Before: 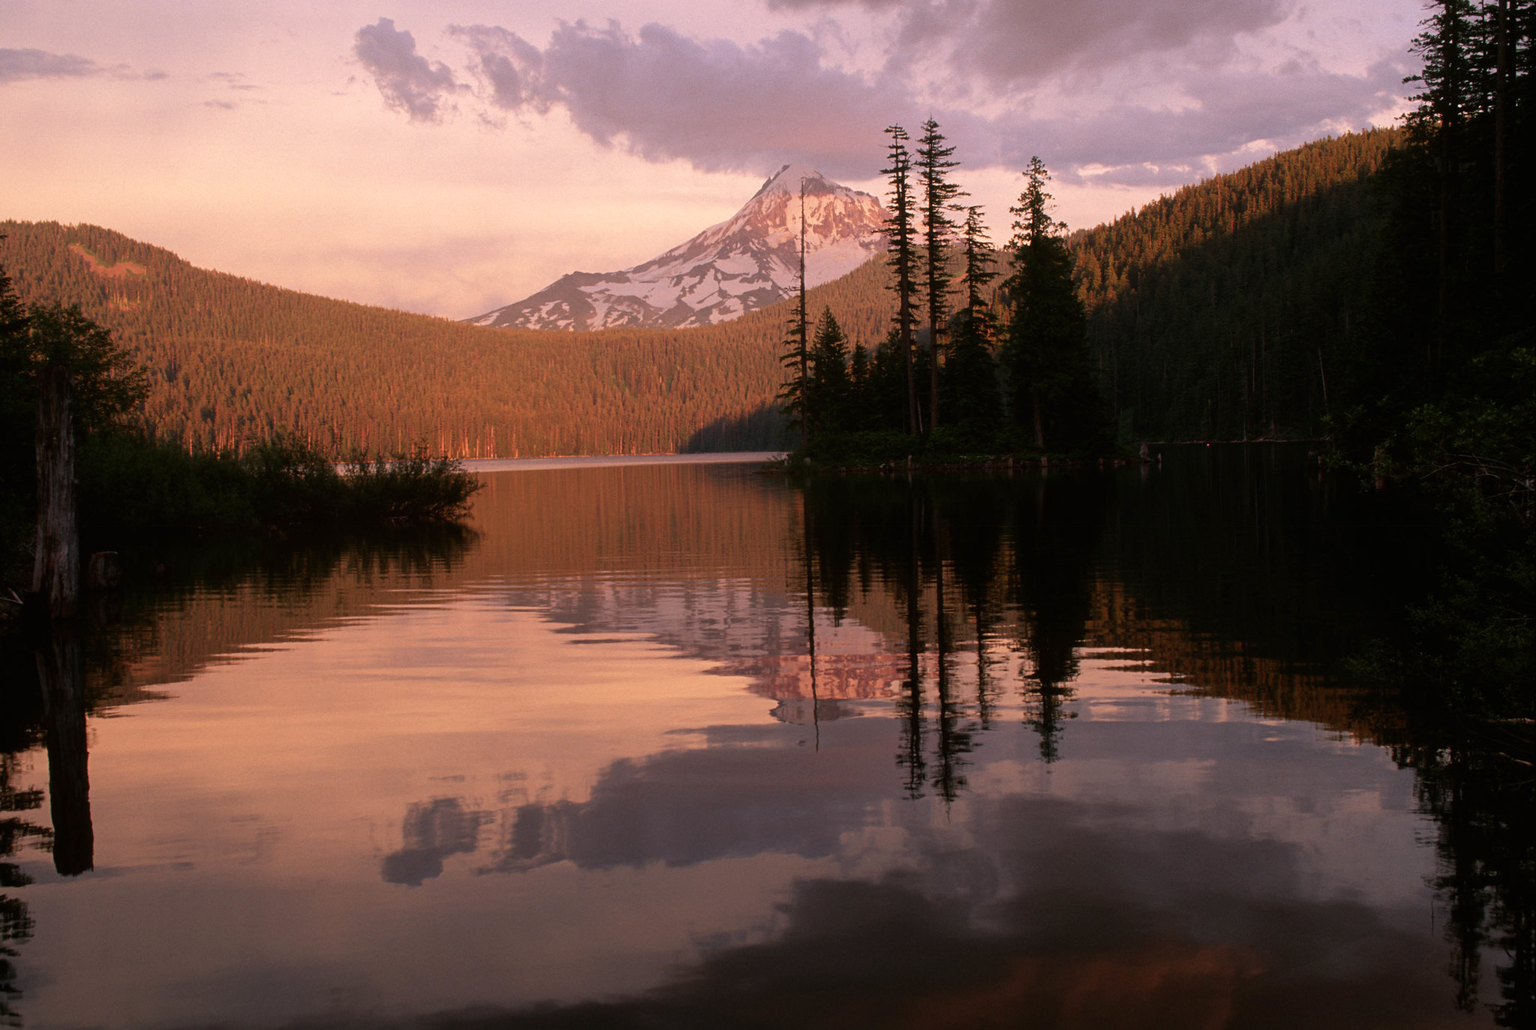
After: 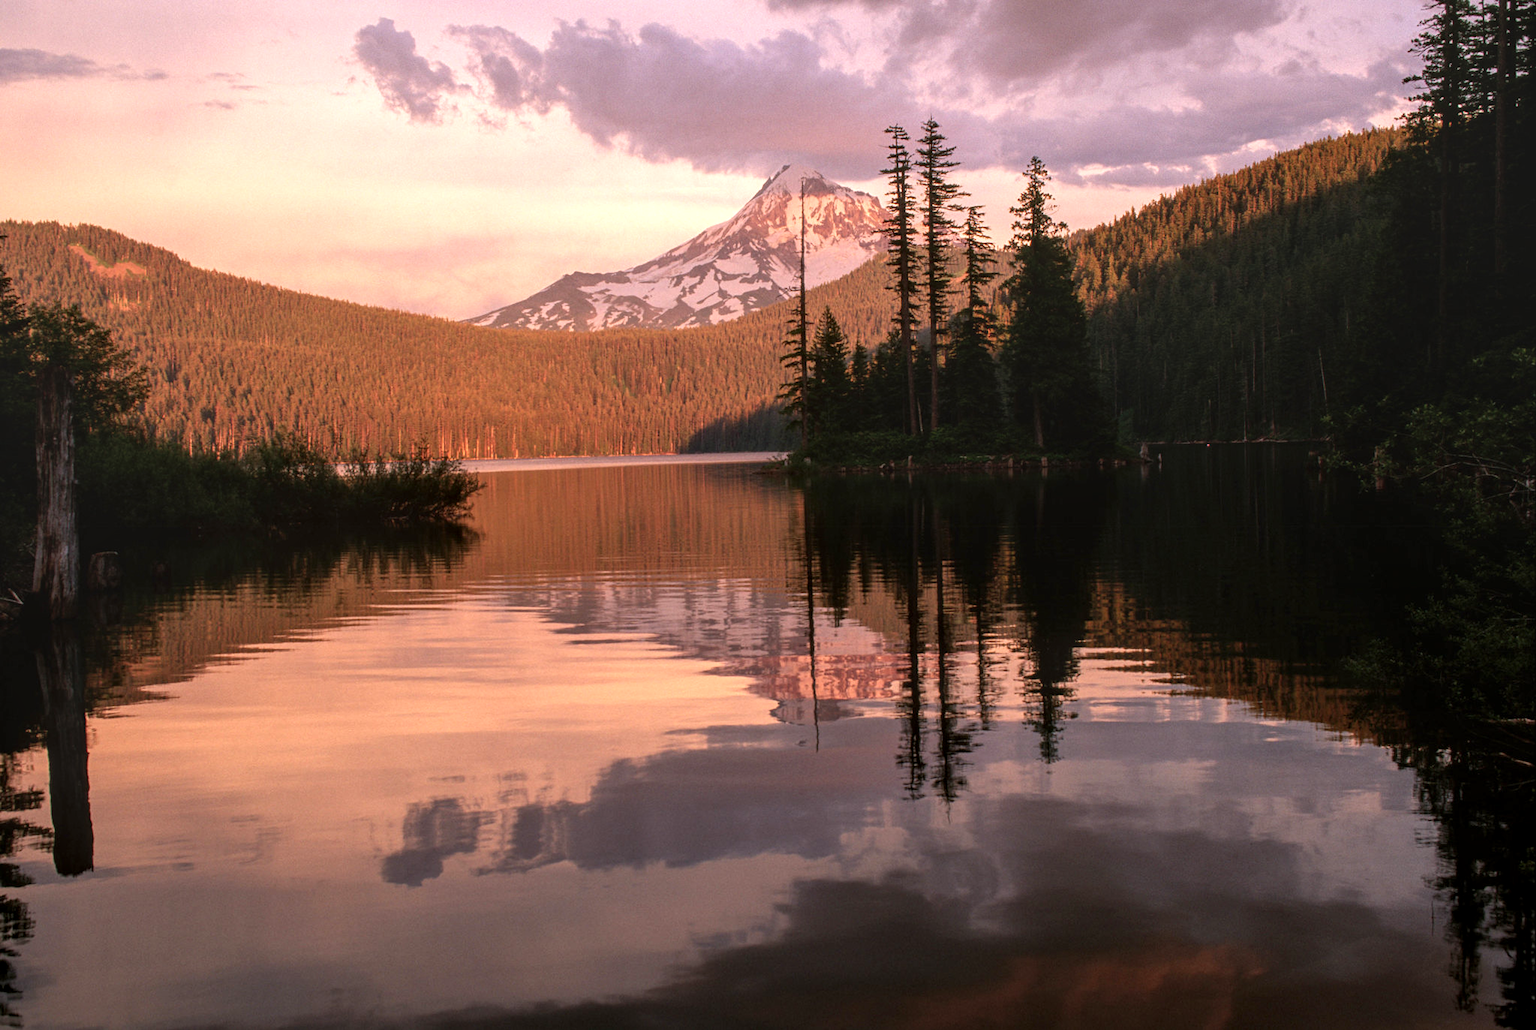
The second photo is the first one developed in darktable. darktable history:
exposure: exposure 0.554 EV, compensate highlight preservation false
local contrast: highlights 2%, shadows 7%, detail 134%
